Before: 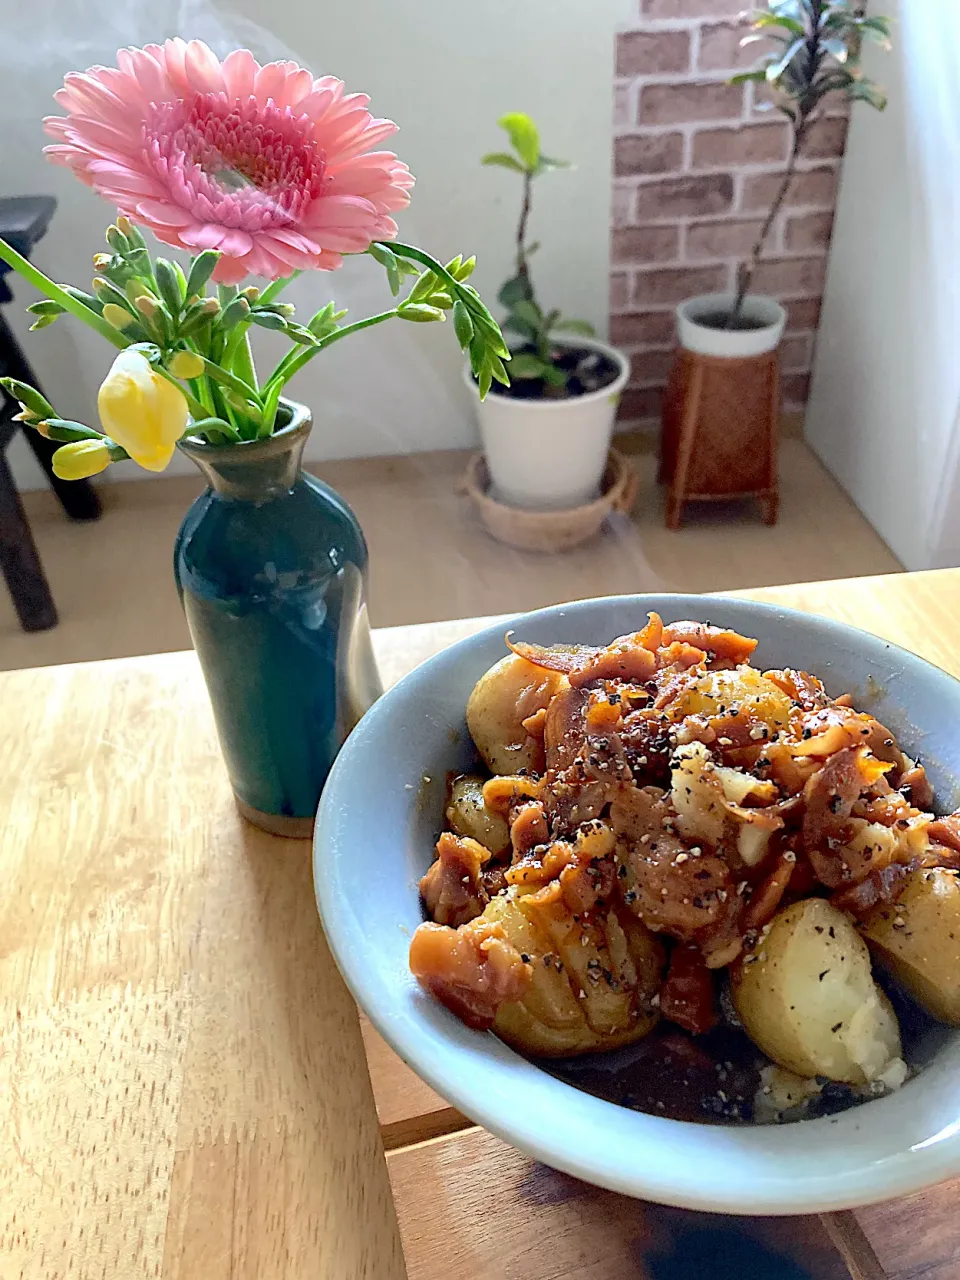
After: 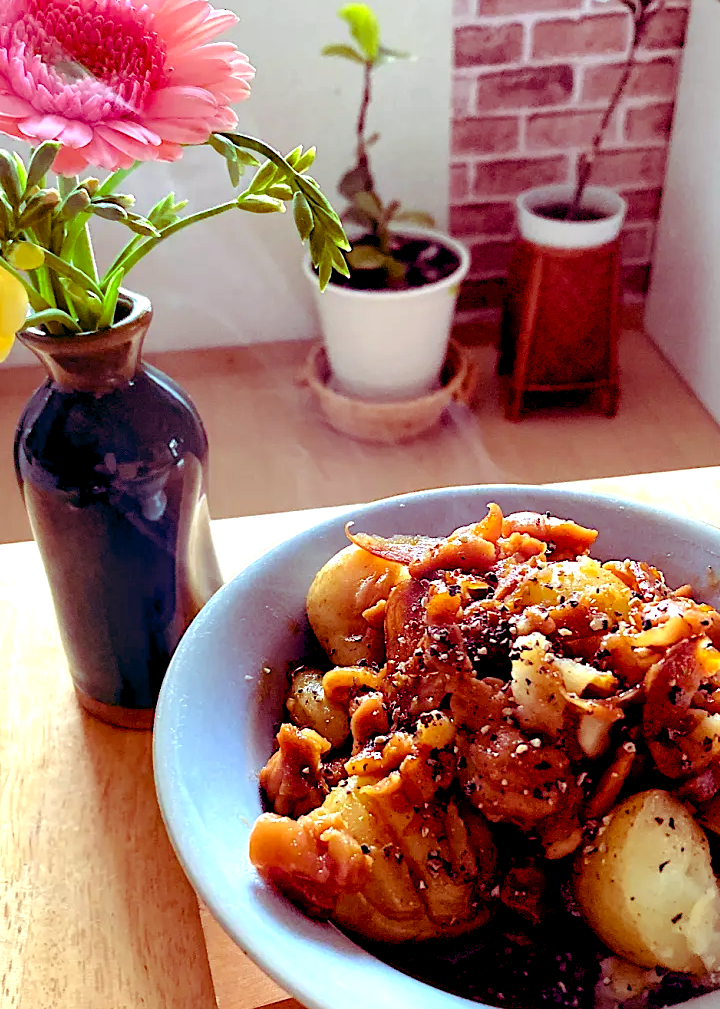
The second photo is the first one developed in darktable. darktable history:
color balance rgb: shadows lift › luminance -18.612%, shadows lift › chroma 35.371%, global offset › luminance -1.443%, perceptual saturation grading › global saturation -2.215%, perceptual saturation grading › highlights -8.289%, perceptual saturation grading › mid-tones 7.823%, perceptual saturation grading › shadows 4.35%, perceptual brilliance grading › global brilliance 10.66%, global vibrance 25.254%
crop: left 16.759%, top 8.52%, right 8.145%, bottom 12.583%
